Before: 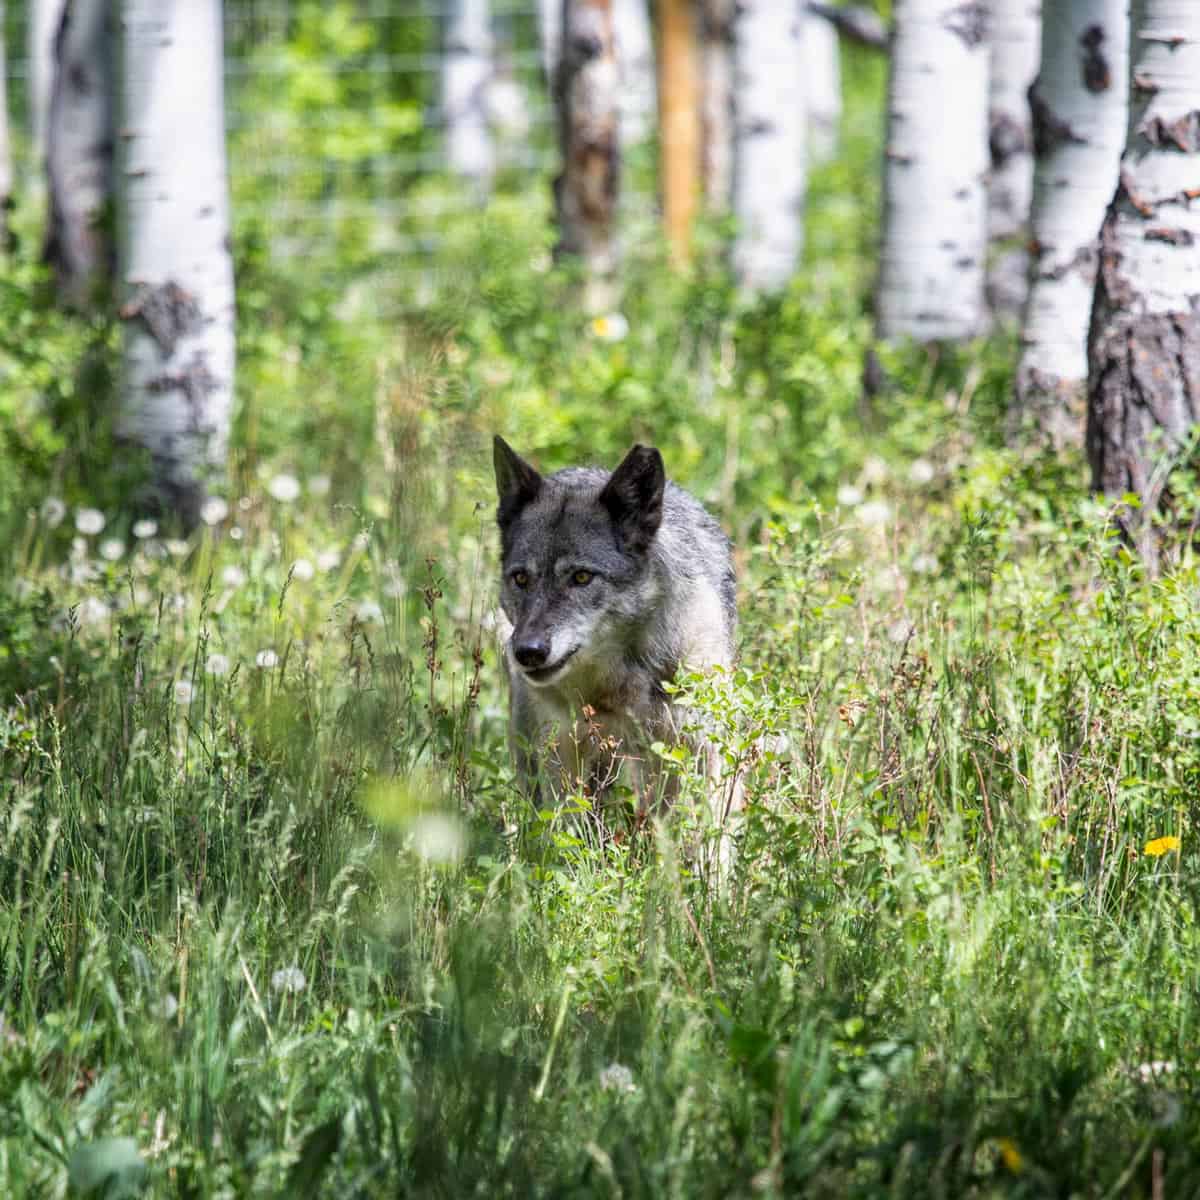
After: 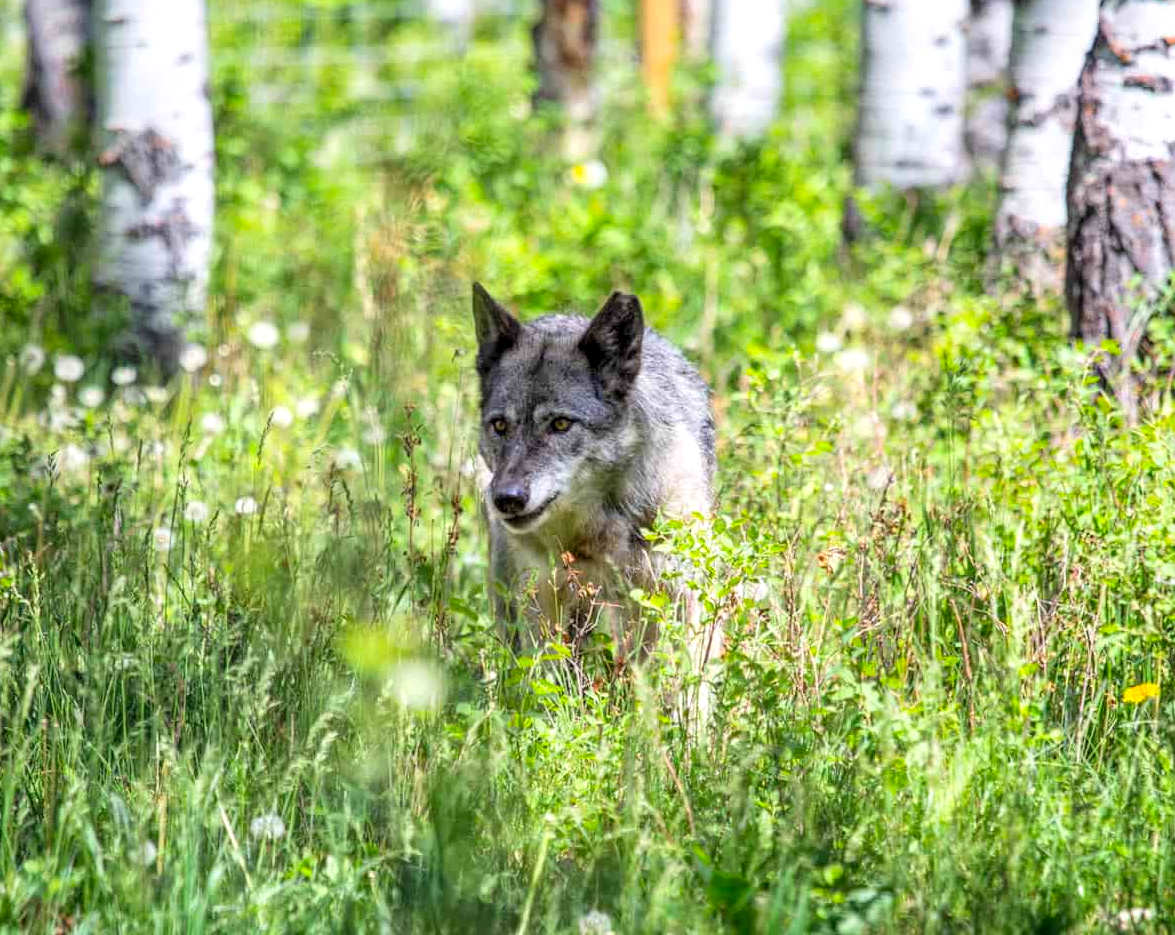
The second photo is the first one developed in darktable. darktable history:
crop and rotate: left 1.814%, top 12.818%, right 0.25%, bottom 9.225%
local contrast: detail 130%
contrast brightness saturation: contrast 0.07, brightness 0.18, saturation 0.4
